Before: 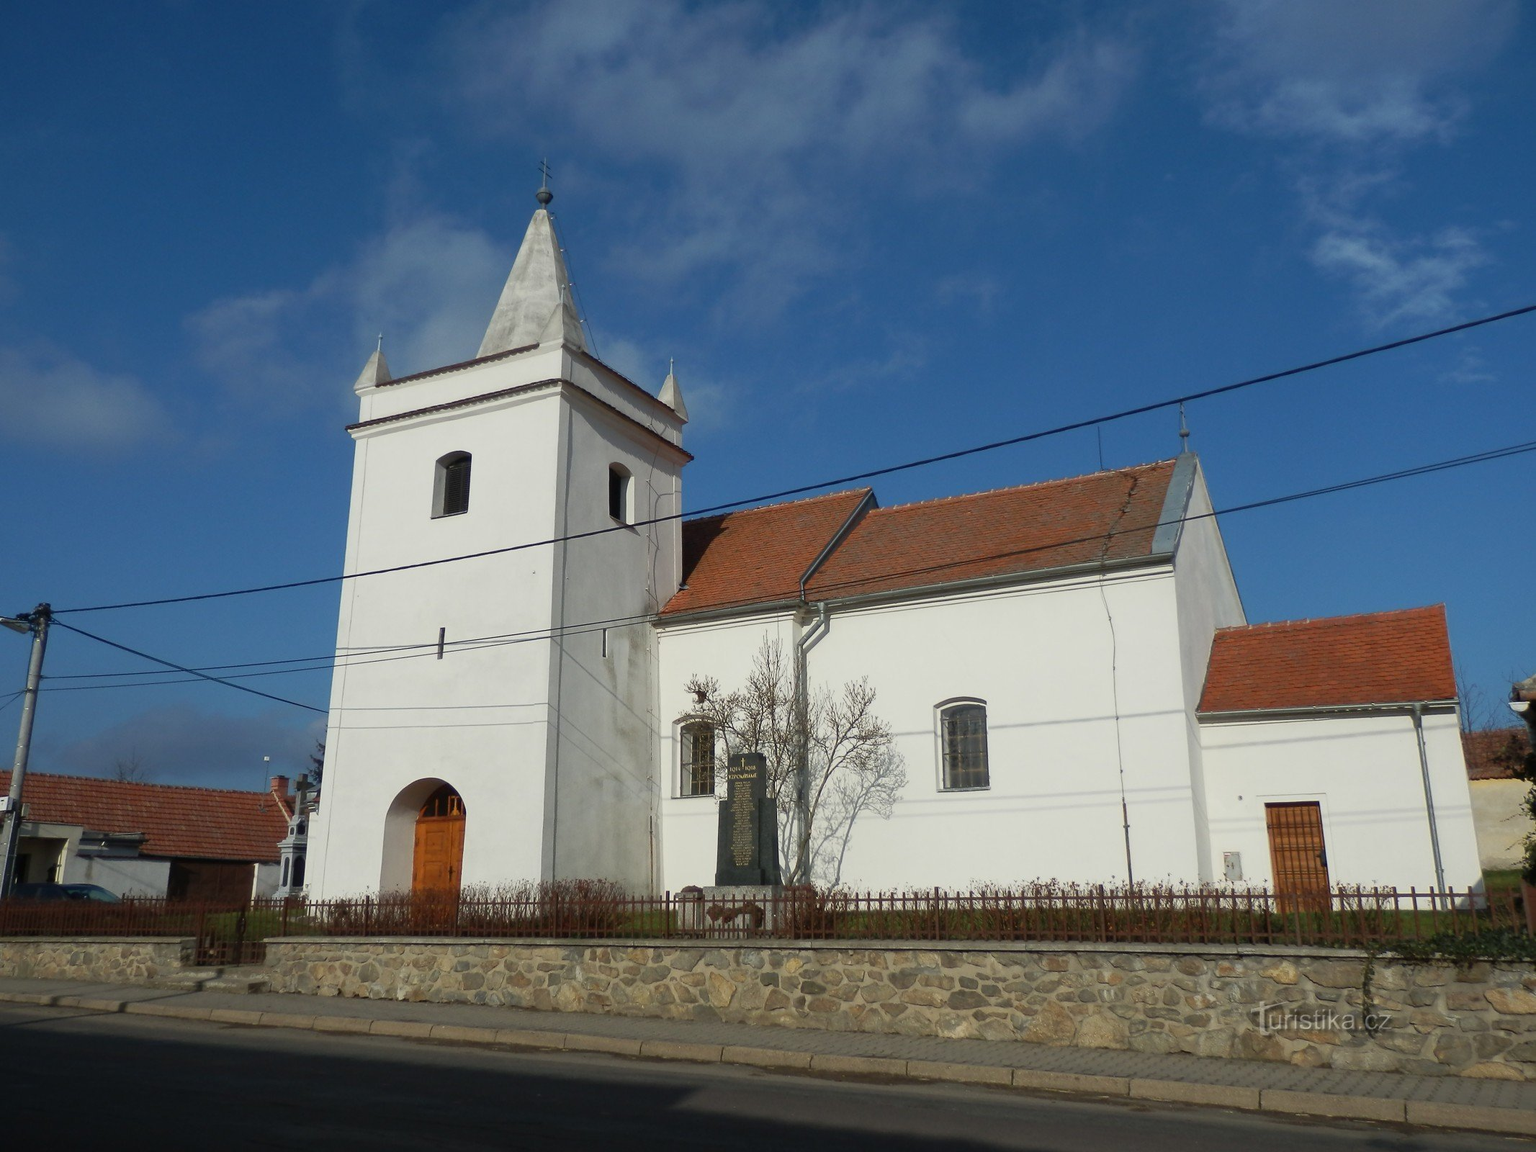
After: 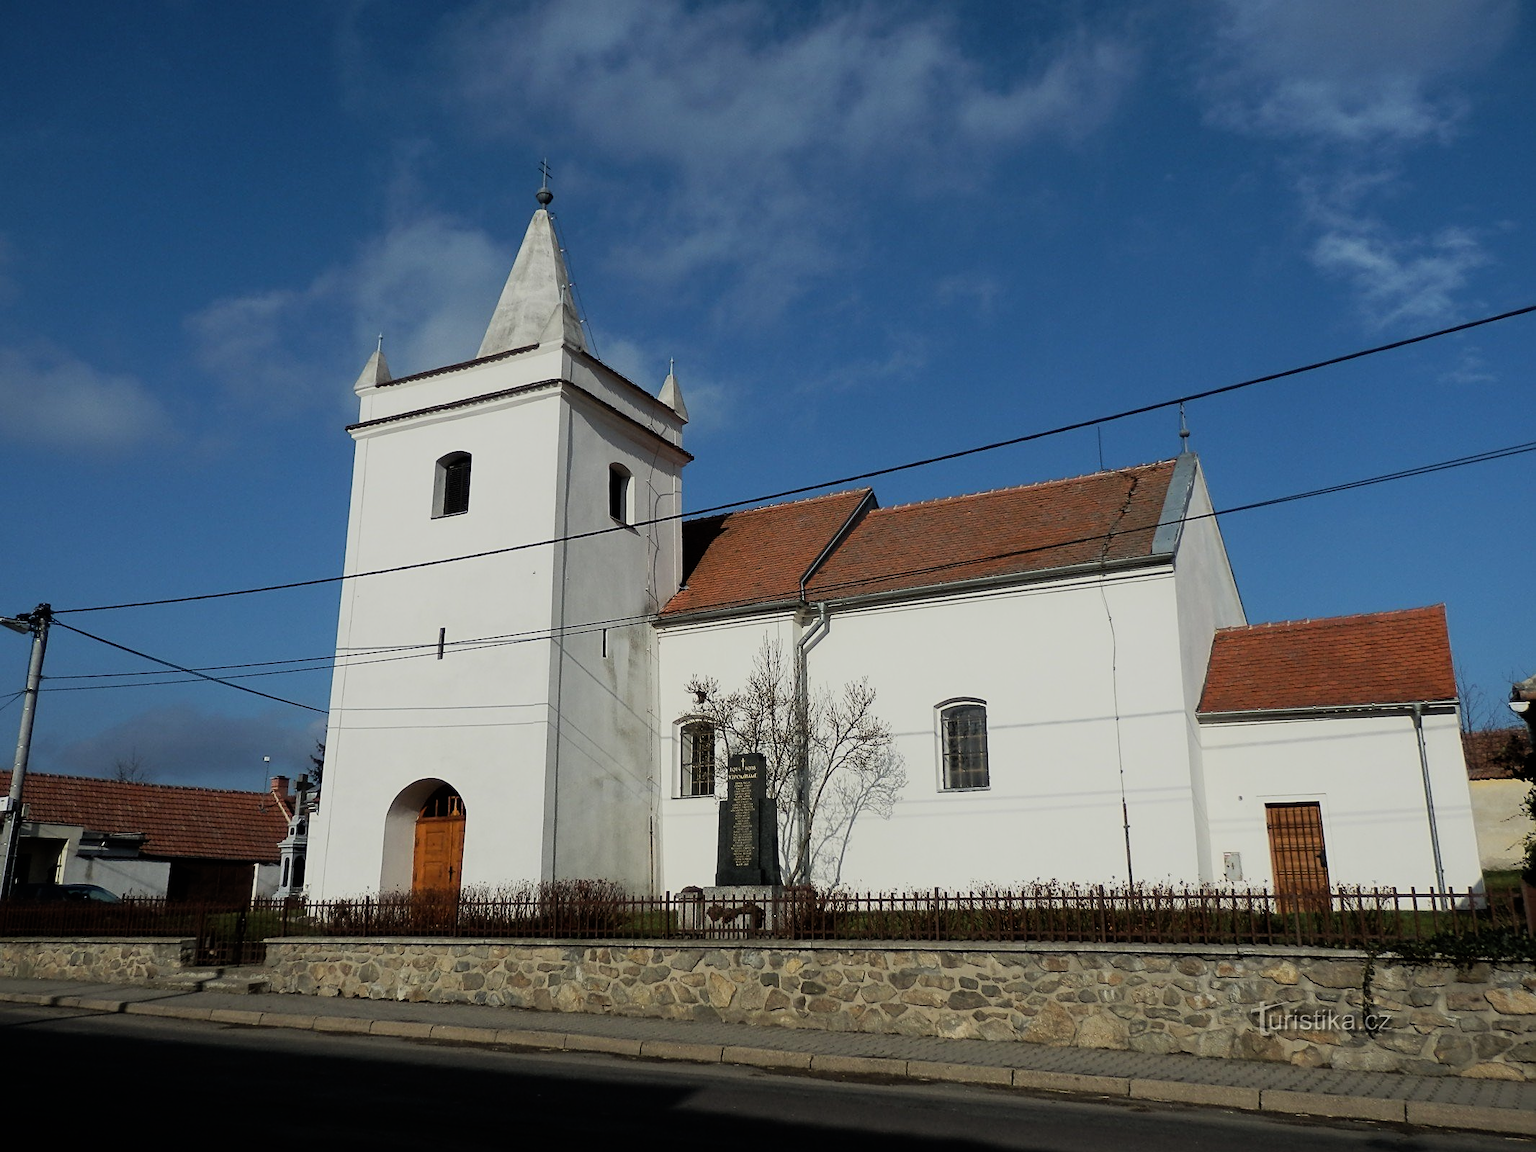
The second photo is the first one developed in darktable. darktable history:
sharpen: on, module defaults
filmic rgb: black relative exposure -7.65 EV, white relative exposure 4.56 EV, hardness 3.61, contrast 1.25
